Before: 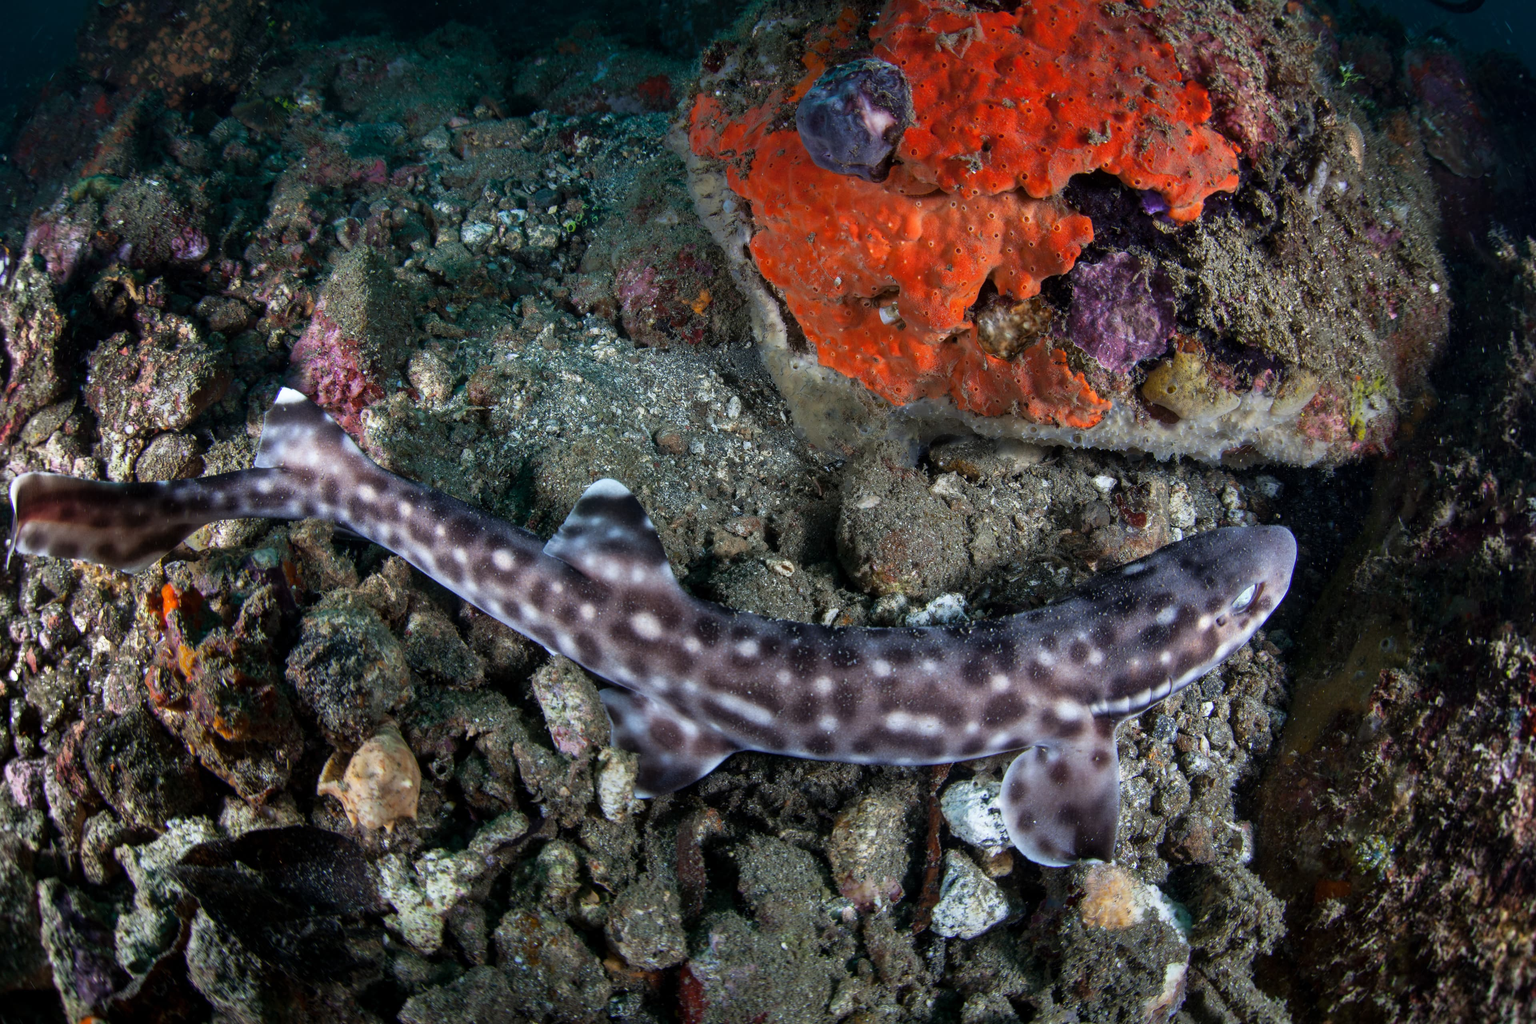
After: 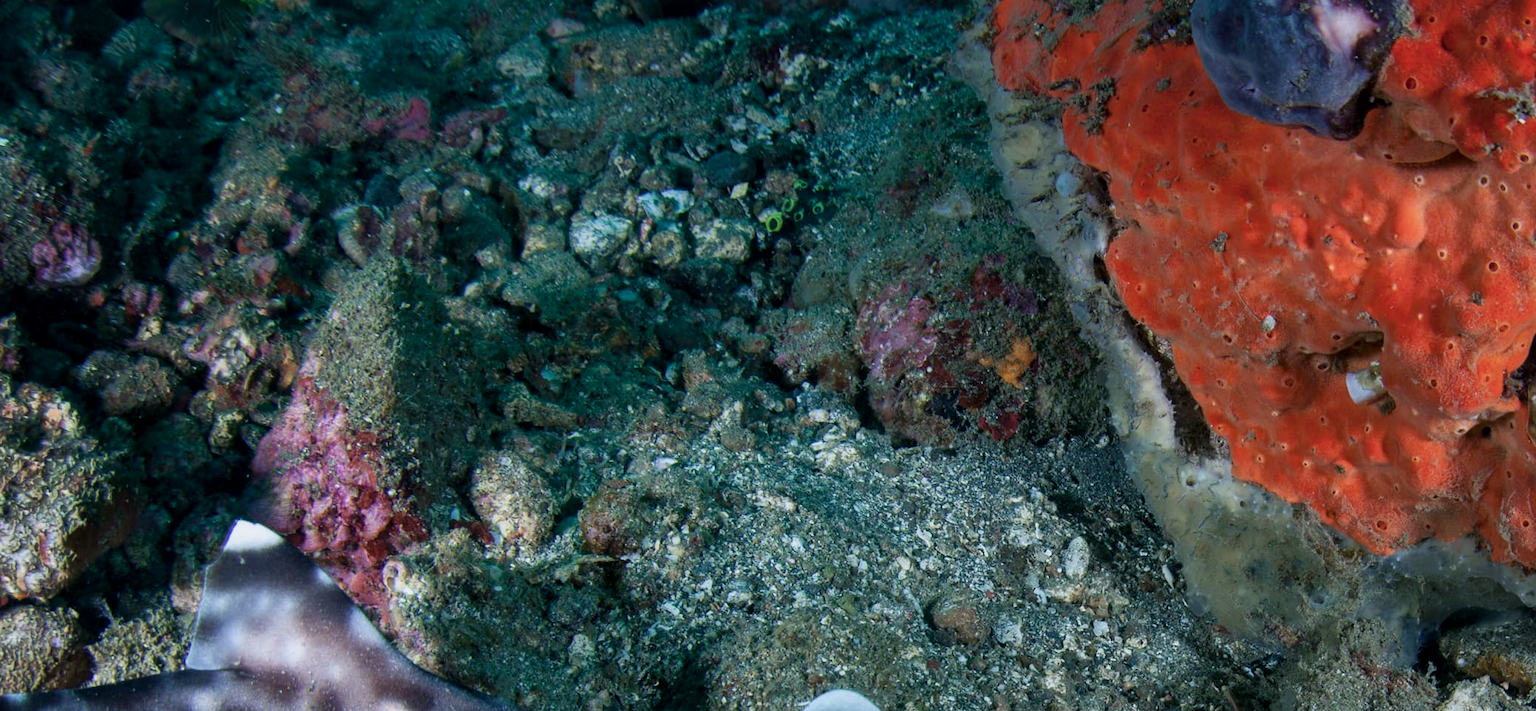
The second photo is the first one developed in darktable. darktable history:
color balance rgb: power › luminance -7.735%, power › chroma 1.128%, power › hue 215.87°, linear chroma grading › shadows -1.534%, linear chroma grading › highlights -14.997%, linear chroma grading › global chroma -9.798%, linear chroma grading › mid-tones -10.37%, perceptual saturation grading › global saturation 19.387%, contrast -9.891%
crop: left 10.071%, top 10.489%, right 36.057%, bottom 52.062%
velvia: on, module defaults
tone equalizer: edges refinement/feathering 500, mask exposure compensation -1.57 EV, preserve details no
local contrast: mode bilateral grid, contrast 20, coarseness 50, detail 119%, midtone range 0.2
